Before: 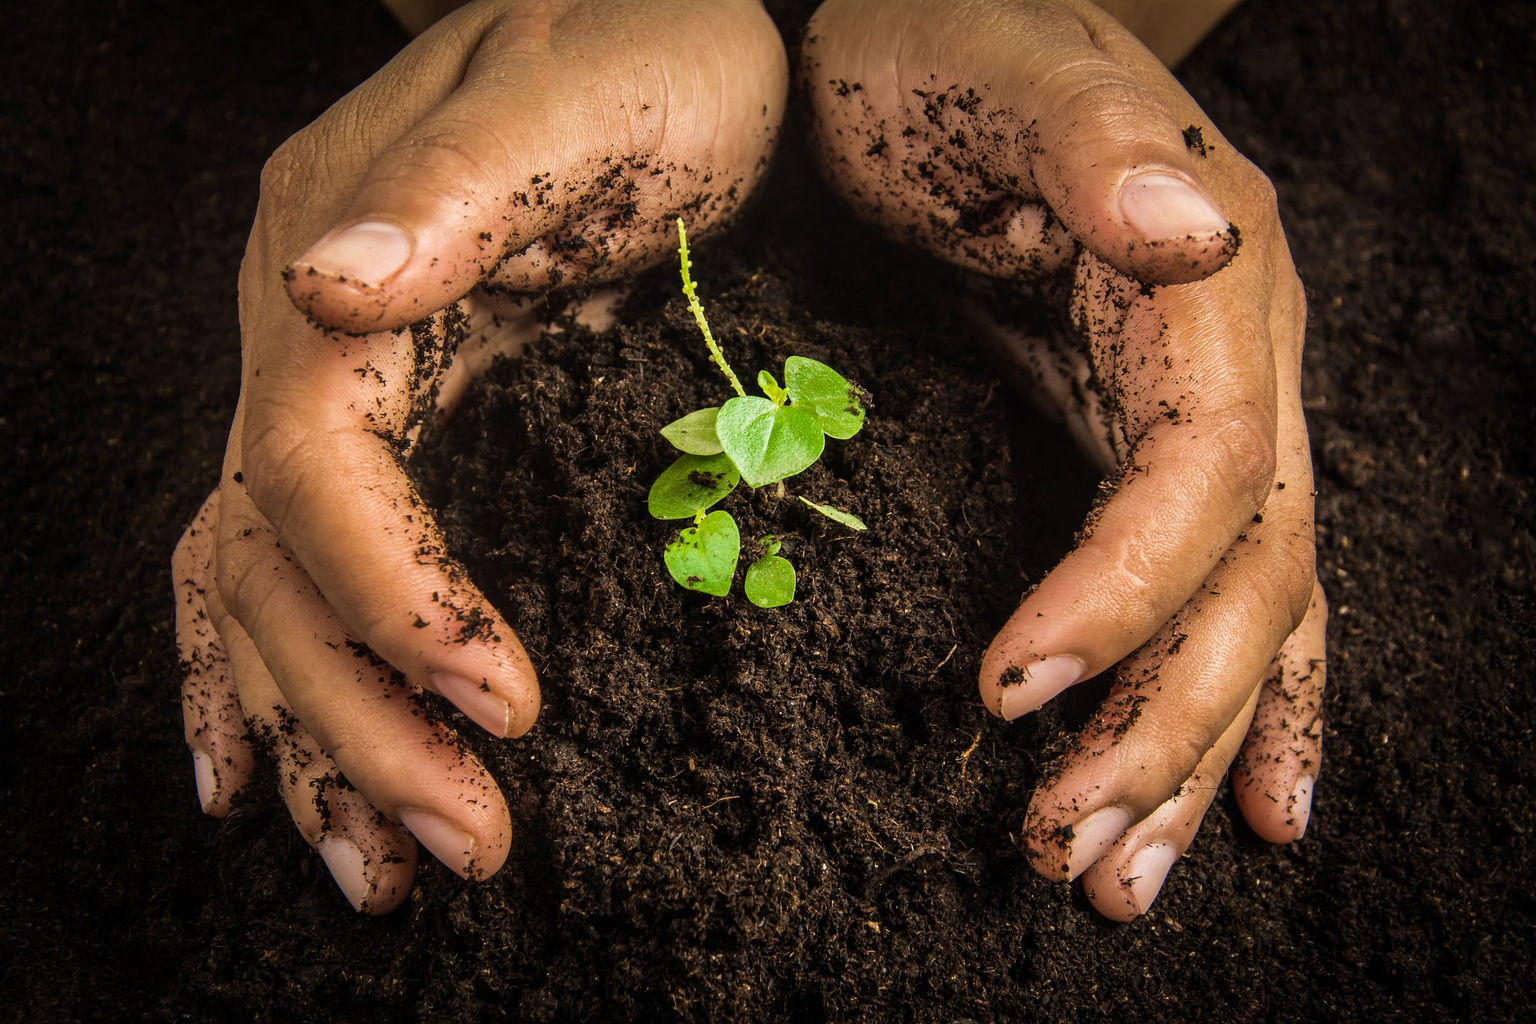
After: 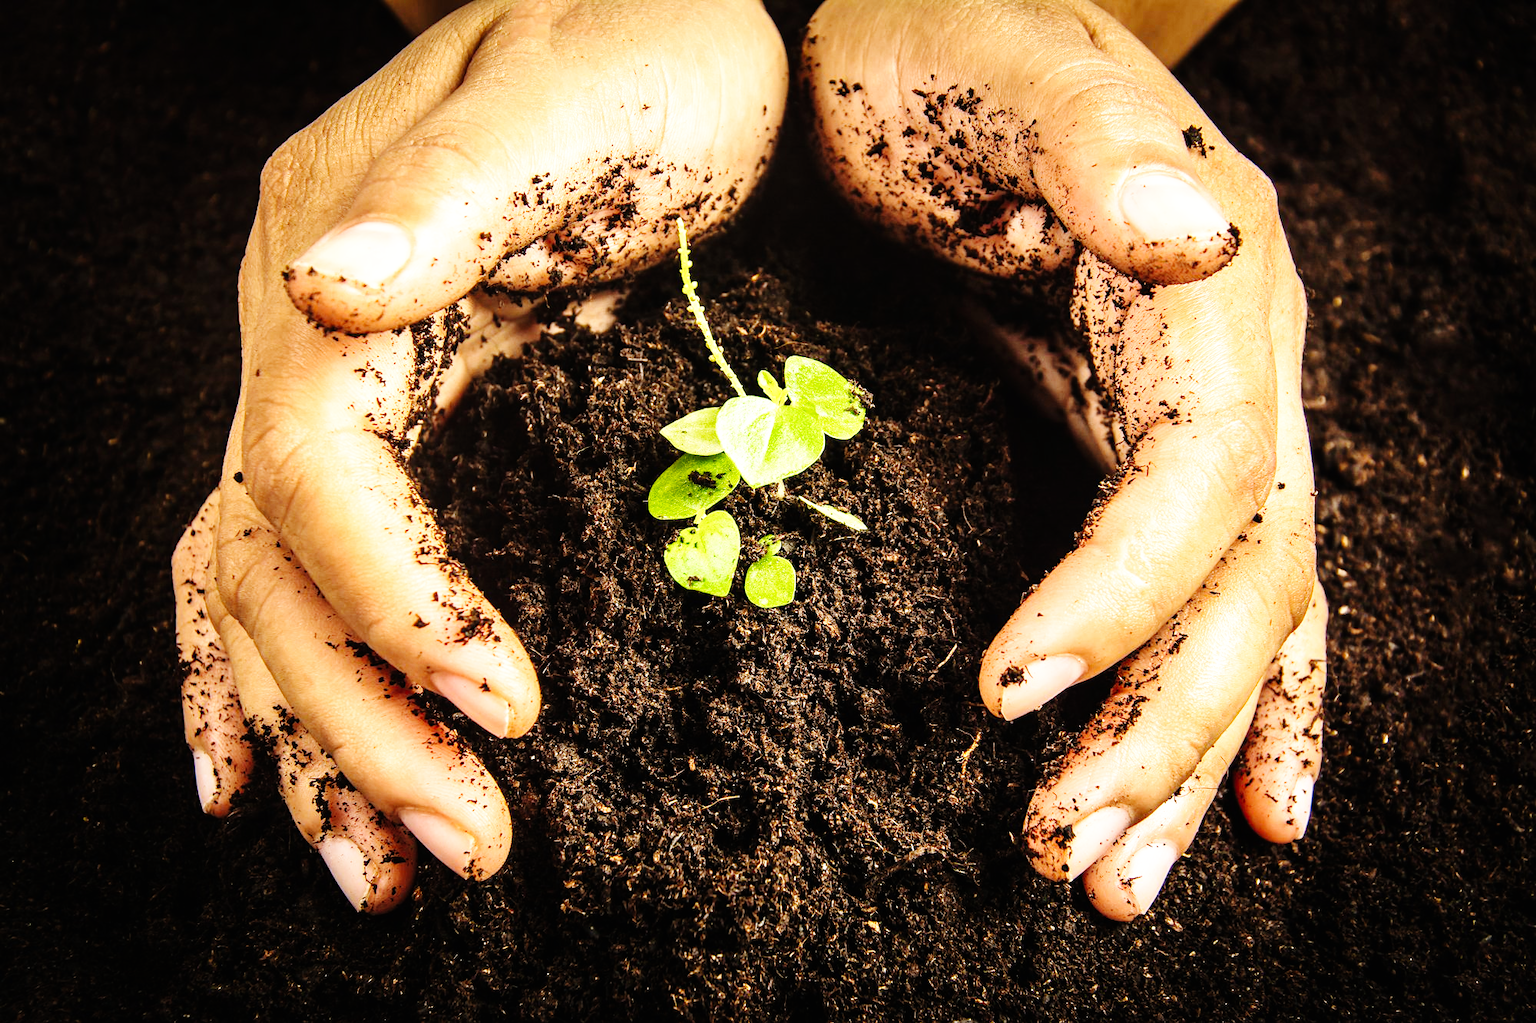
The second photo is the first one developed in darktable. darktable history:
exposure: black level correction 0, exposure 0.7 EV, compensate exposure bias true, compensate highlight preservation false
base curve: curves: ch0 [(0, 0) (0, 0) (0.002, 0.001) (0.008, 0.003) (0.019, 0.011) (0.037, 0.037) (0.064, 0.11) (0.102, 0.232) (0.152, 0.379) (0.216, 0.524) (0.296, 0.665) (0.394, 0.789) (0.512, 0.881) (0.651, 0.945) (0.813, 0.986) (1, 1)], preserve colors none
